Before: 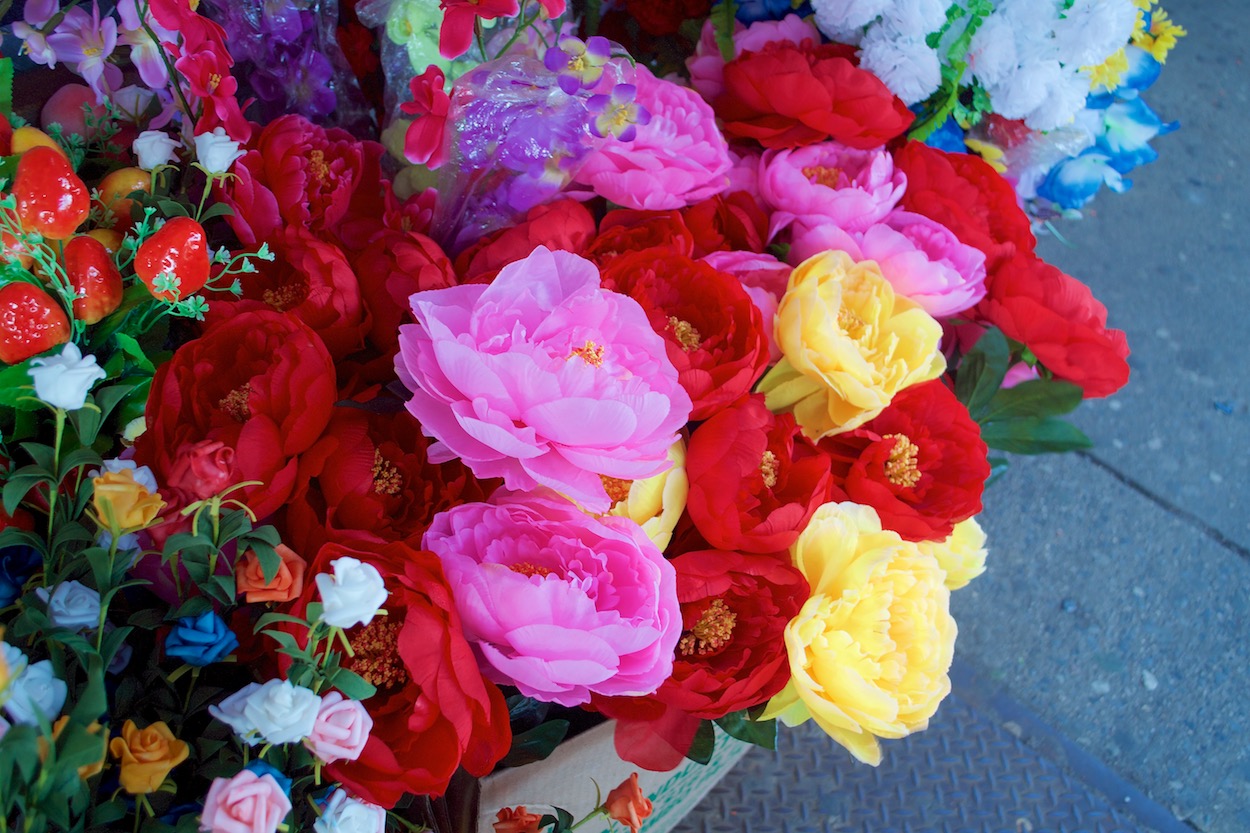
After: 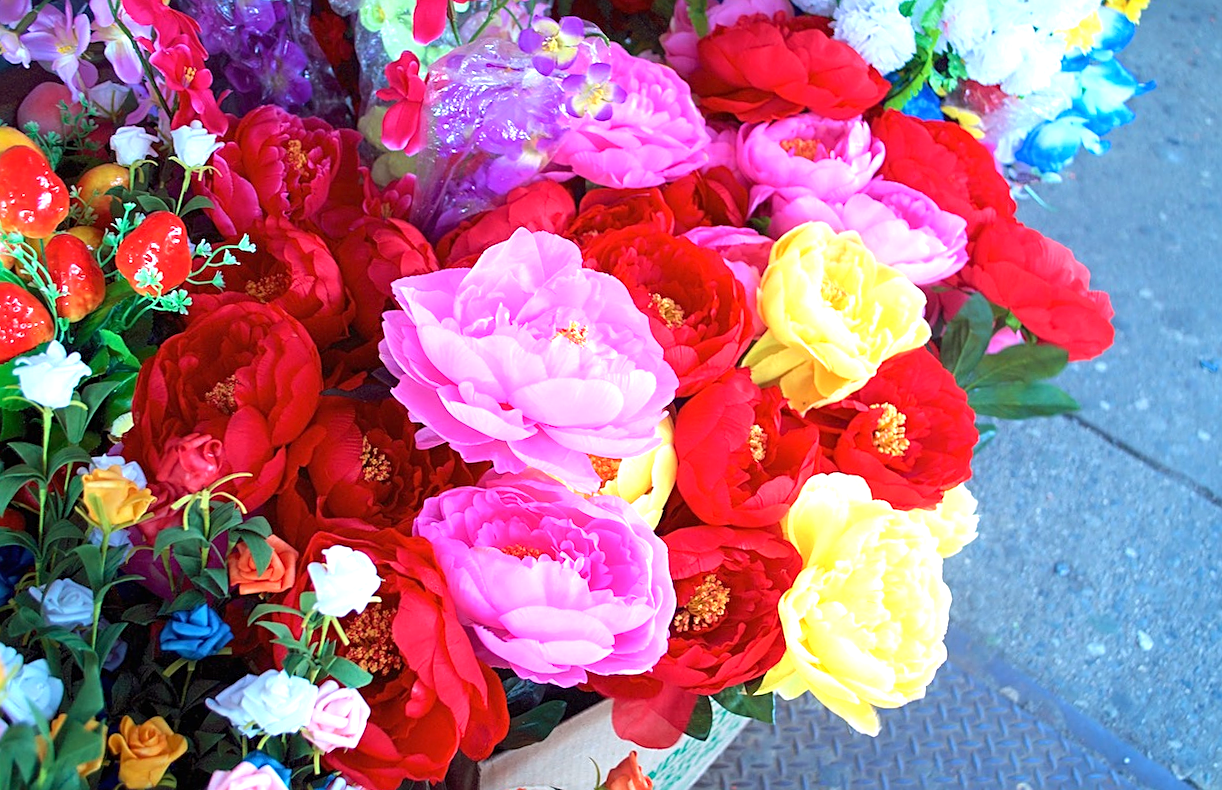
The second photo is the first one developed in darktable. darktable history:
rotate and perspective: rotation -2°, crop left 0.022, crop right 0.978, crop top 0.049, crop bottom 0.951
sharpen: on, module defaults
exposure: black level correction 0, exposure 1.1 EV, compensate exposure bias true, compensate highlight preservation false
